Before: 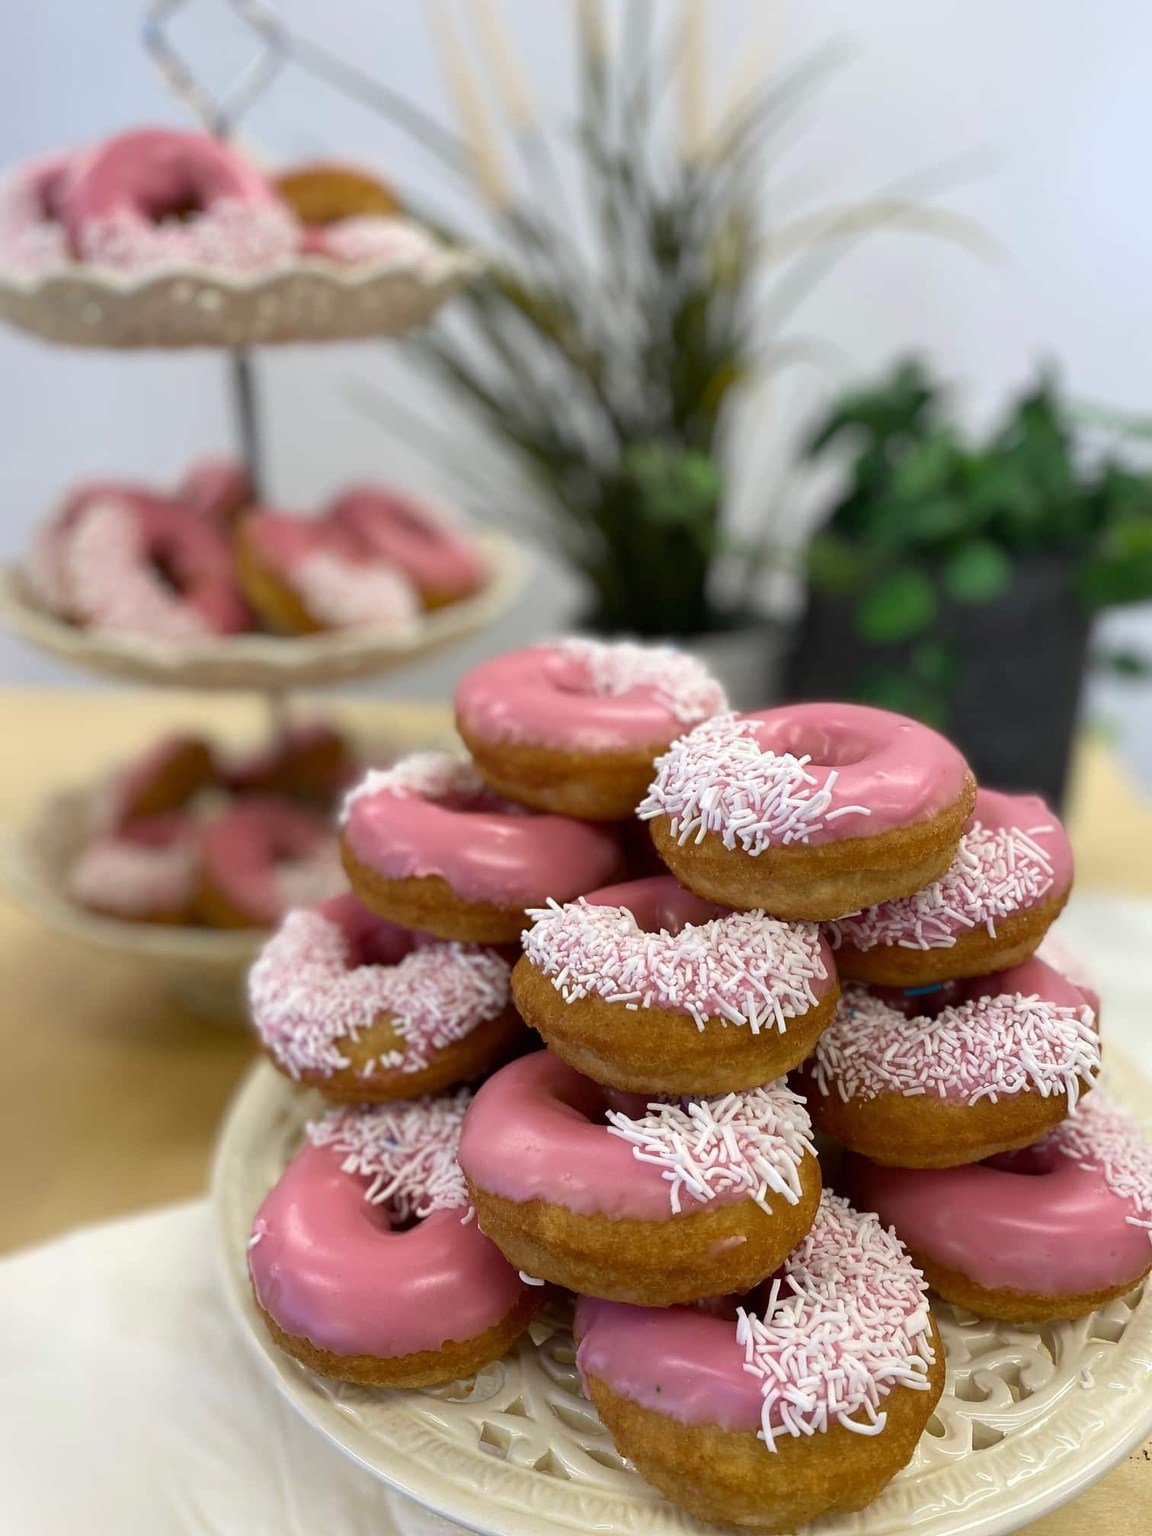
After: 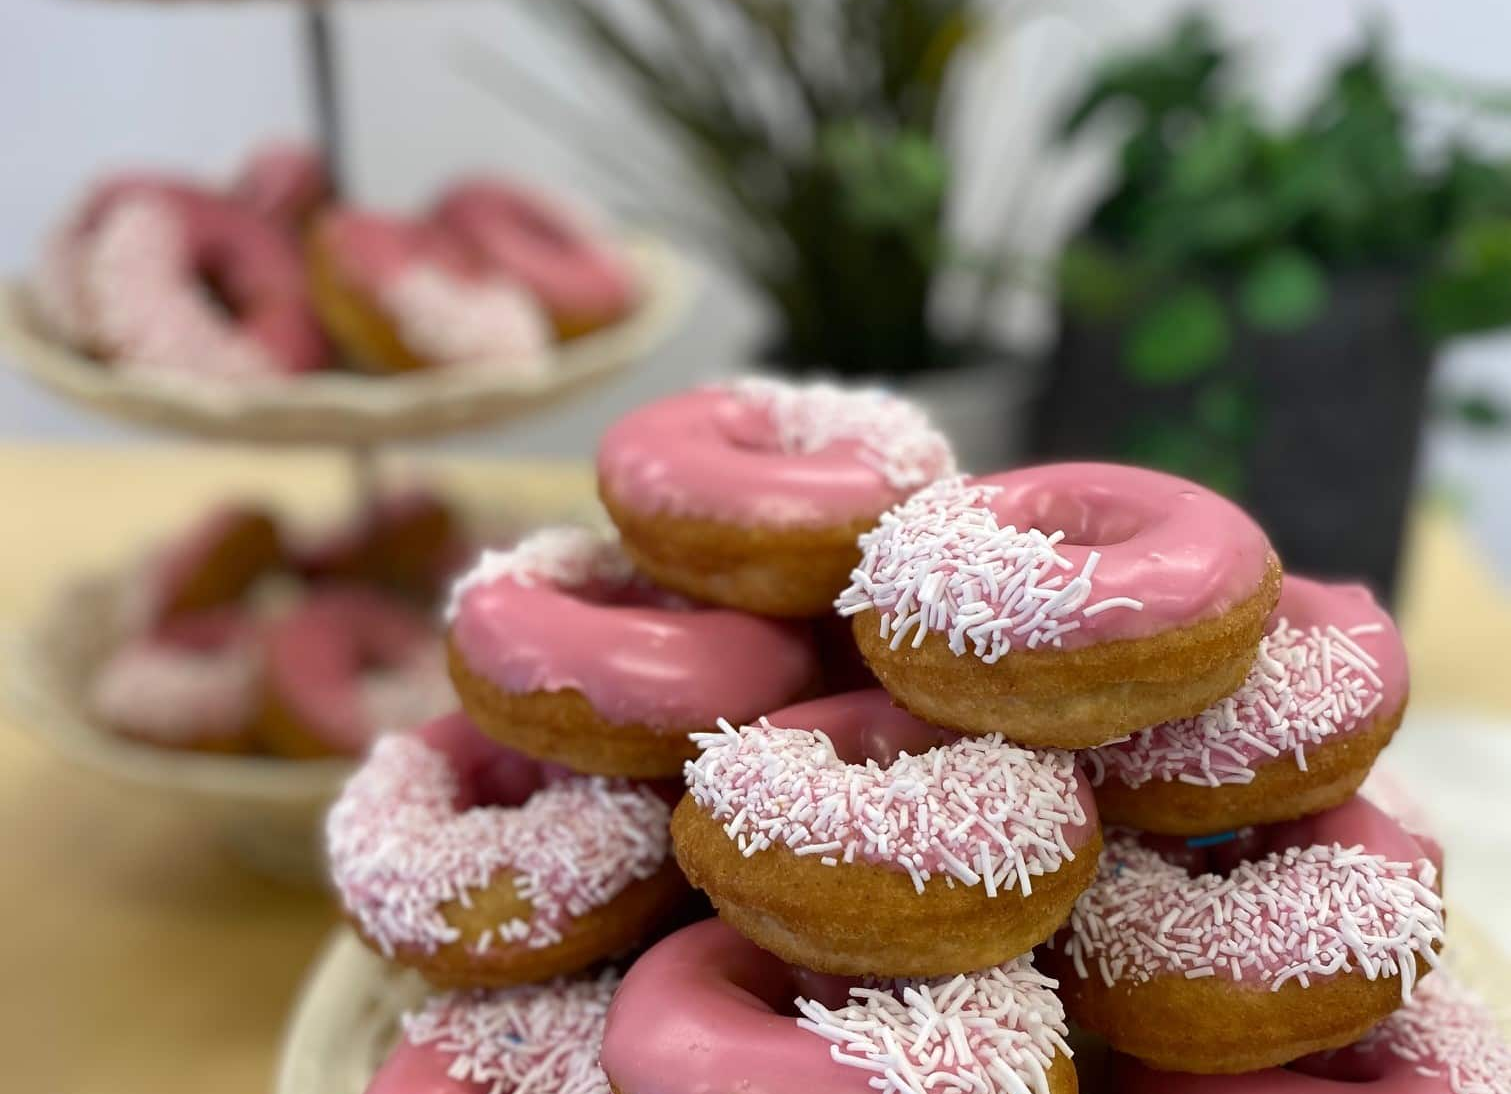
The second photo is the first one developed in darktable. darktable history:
crop and rotate: top 22.84%, bottom 22.885%
